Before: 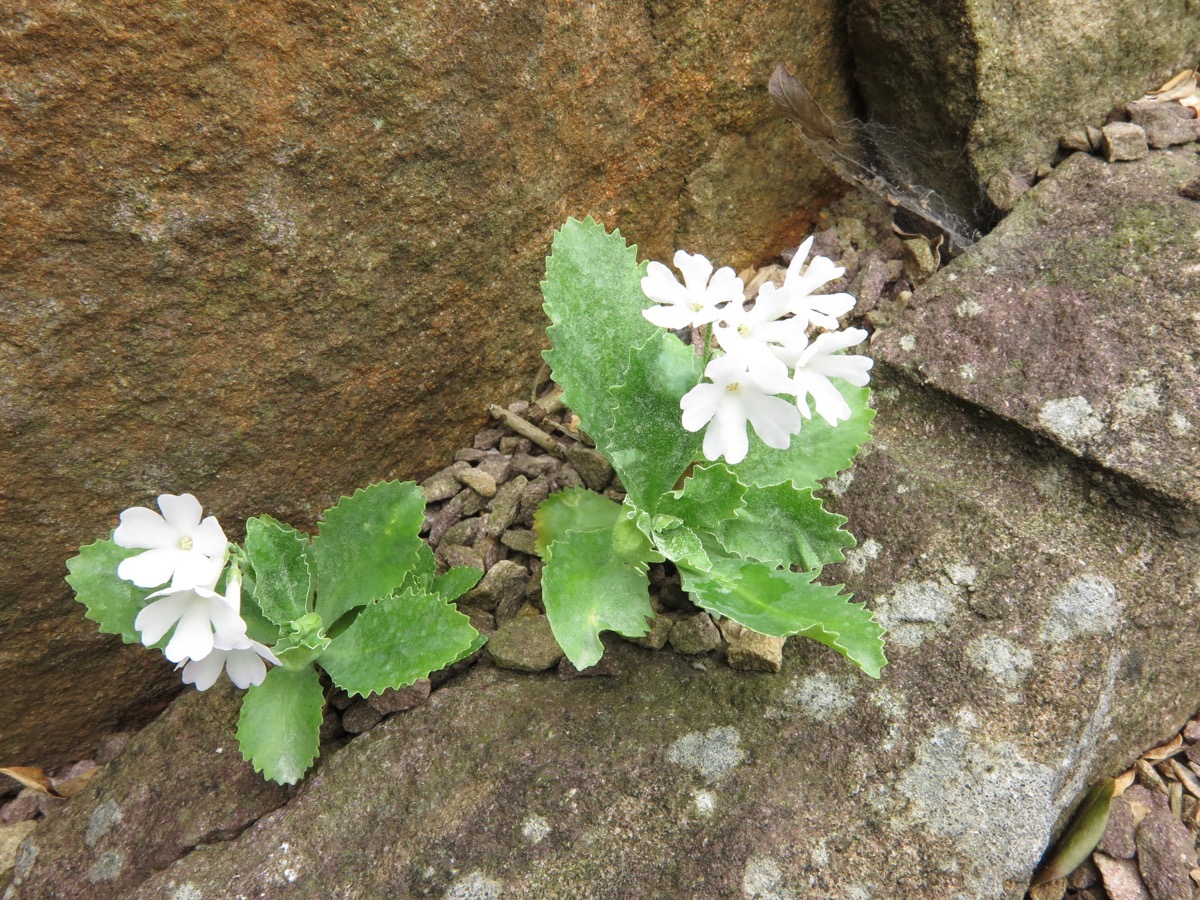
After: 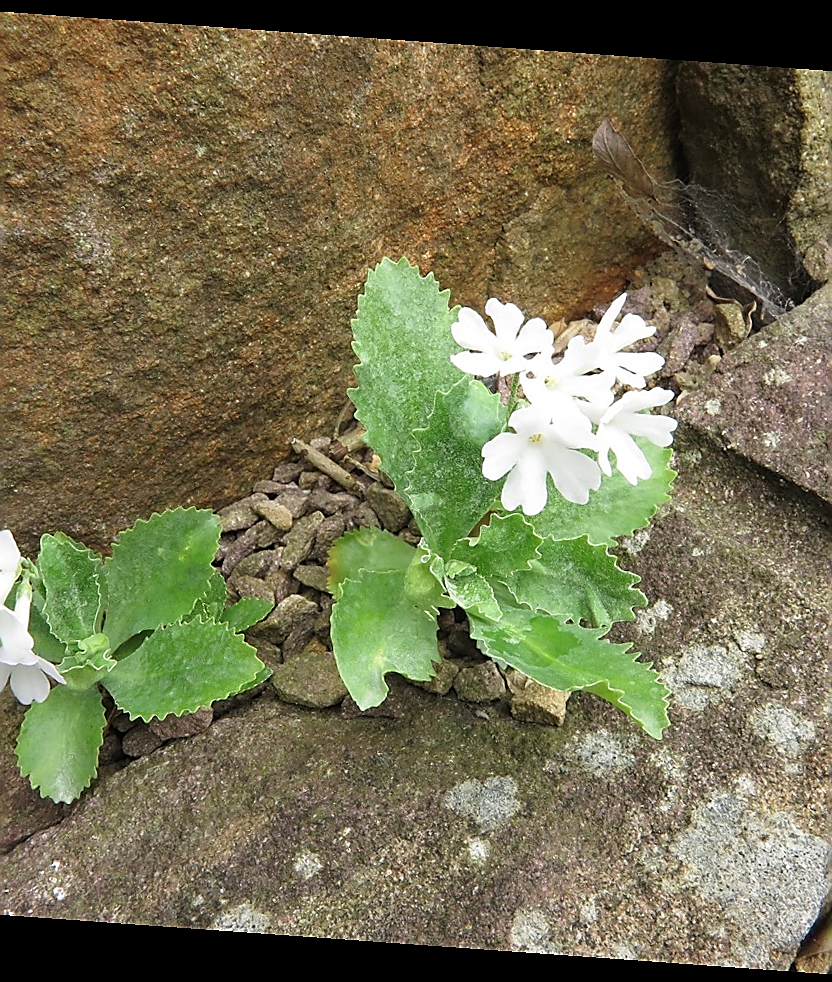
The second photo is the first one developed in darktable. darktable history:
crop and rotate: left 18.442%, right 15.508%
exposure: compensate highlight preservation false
sharpen: radius 1.4, amount 1.25, threshold 0.7
rotate and perspective: rotation 4.1°, automatic cropping off
